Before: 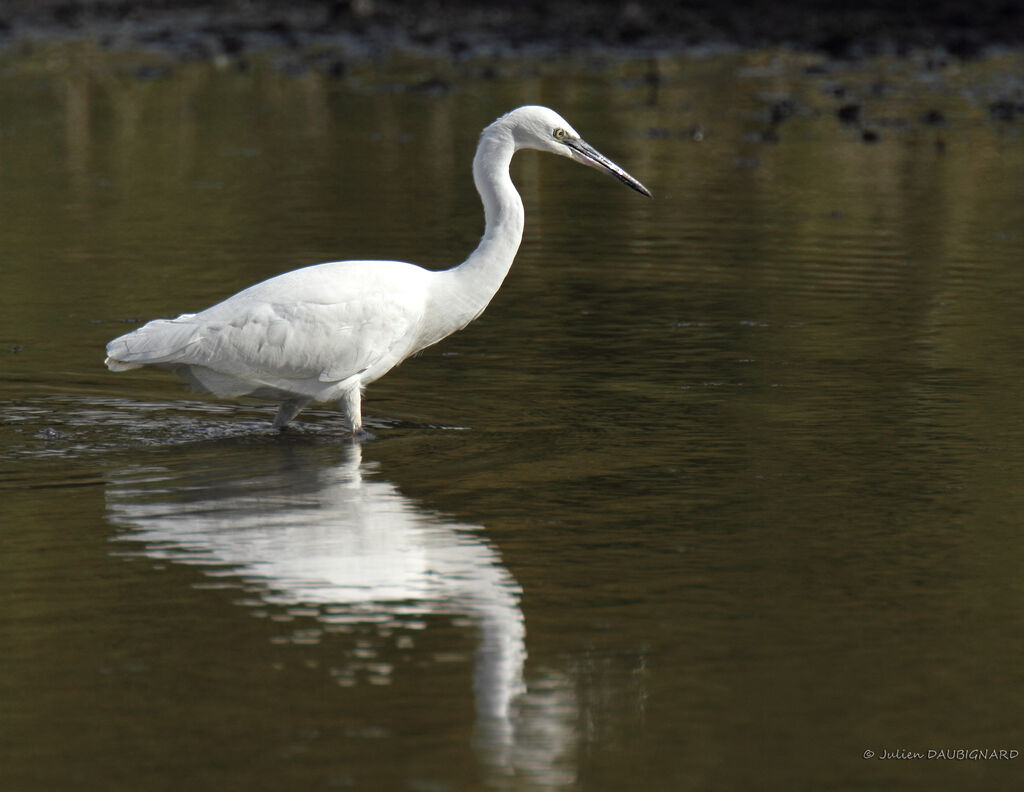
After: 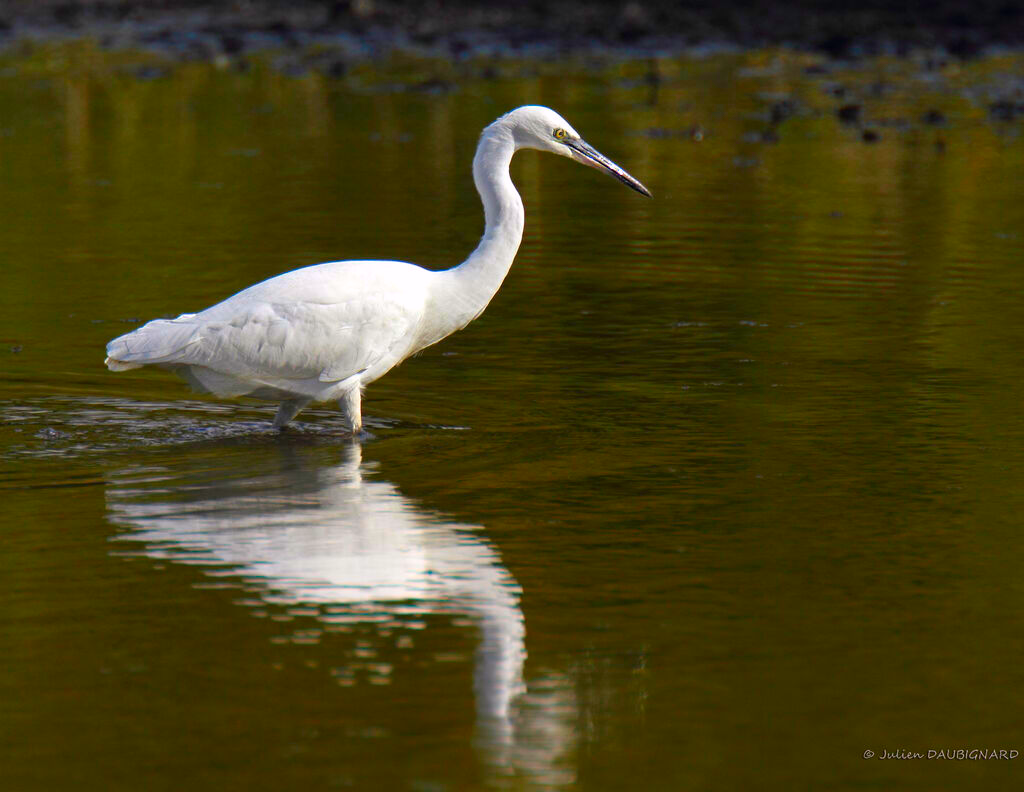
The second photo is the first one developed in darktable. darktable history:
color correction: highlights a* 1.6, highlights b* -1.63, saturation 2.43
